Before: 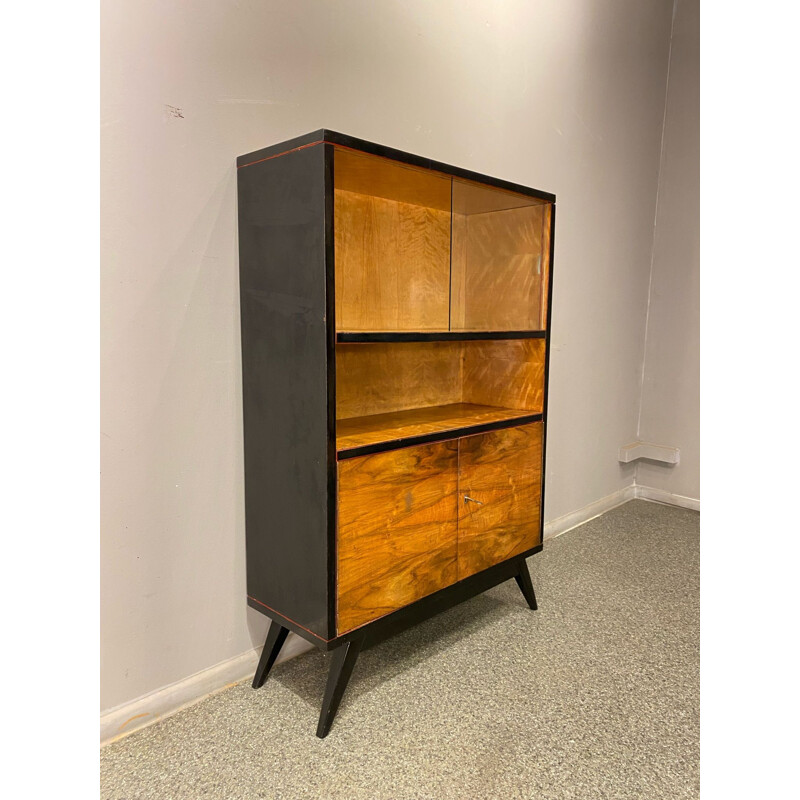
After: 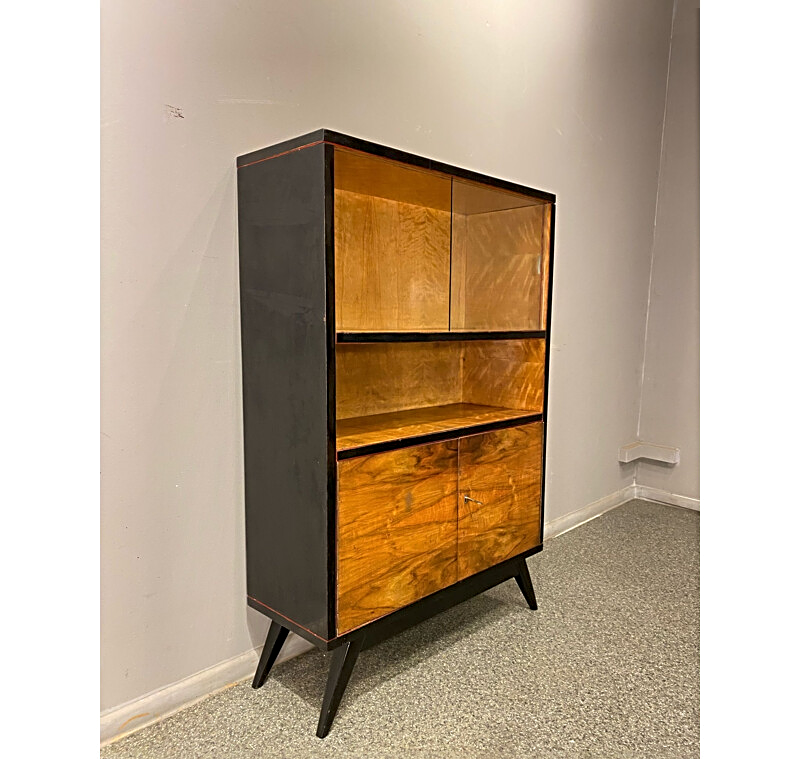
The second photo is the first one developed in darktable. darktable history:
crop and rotate: top 0.003%, bottom 5.116%
sharpen: radius 3.099
